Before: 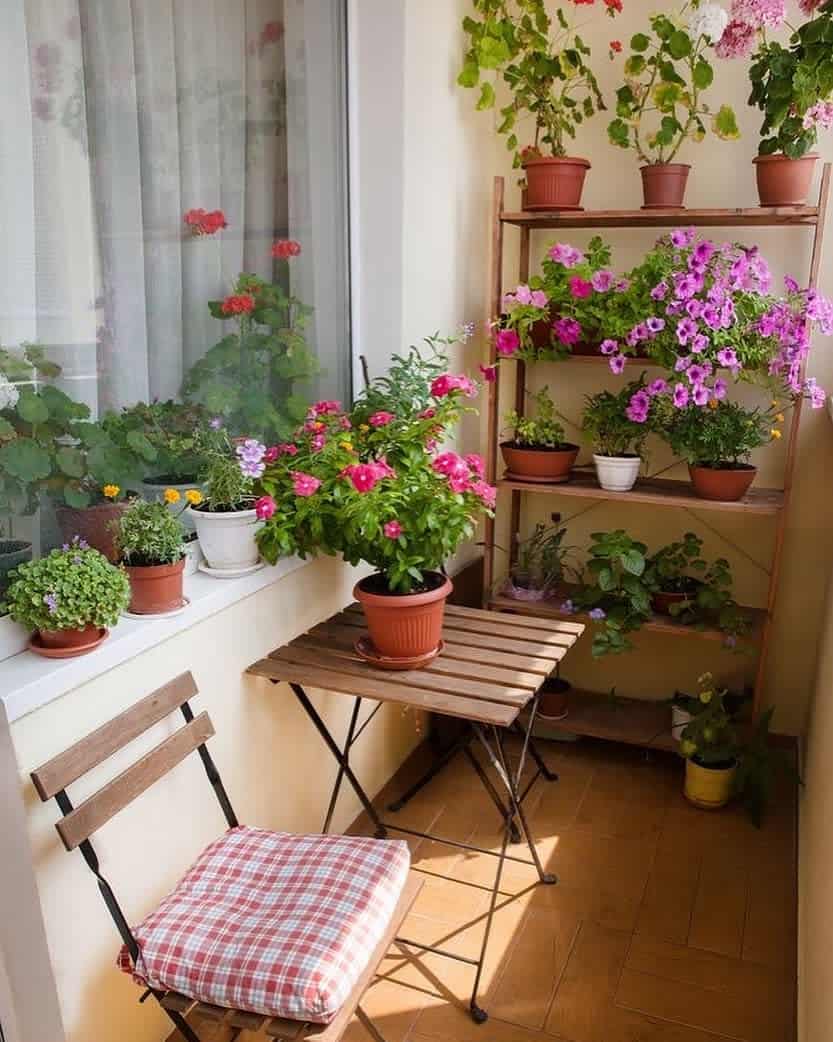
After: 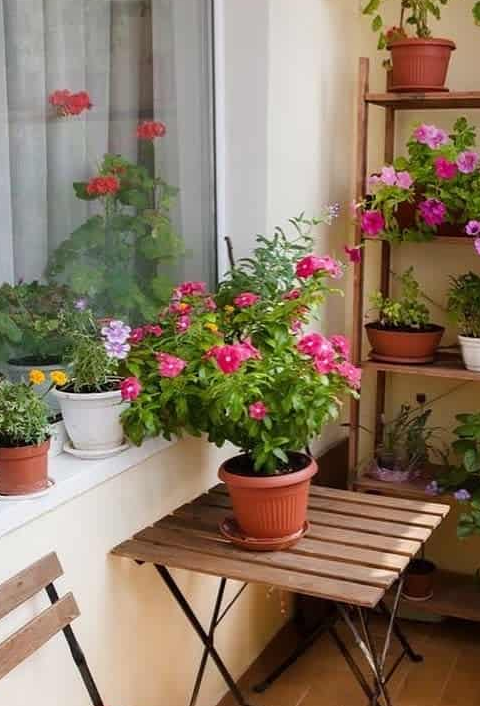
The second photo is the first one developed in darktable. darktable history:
crop: left 16.249%, top 11.445%, right 26.097%, bottom 20.759%
